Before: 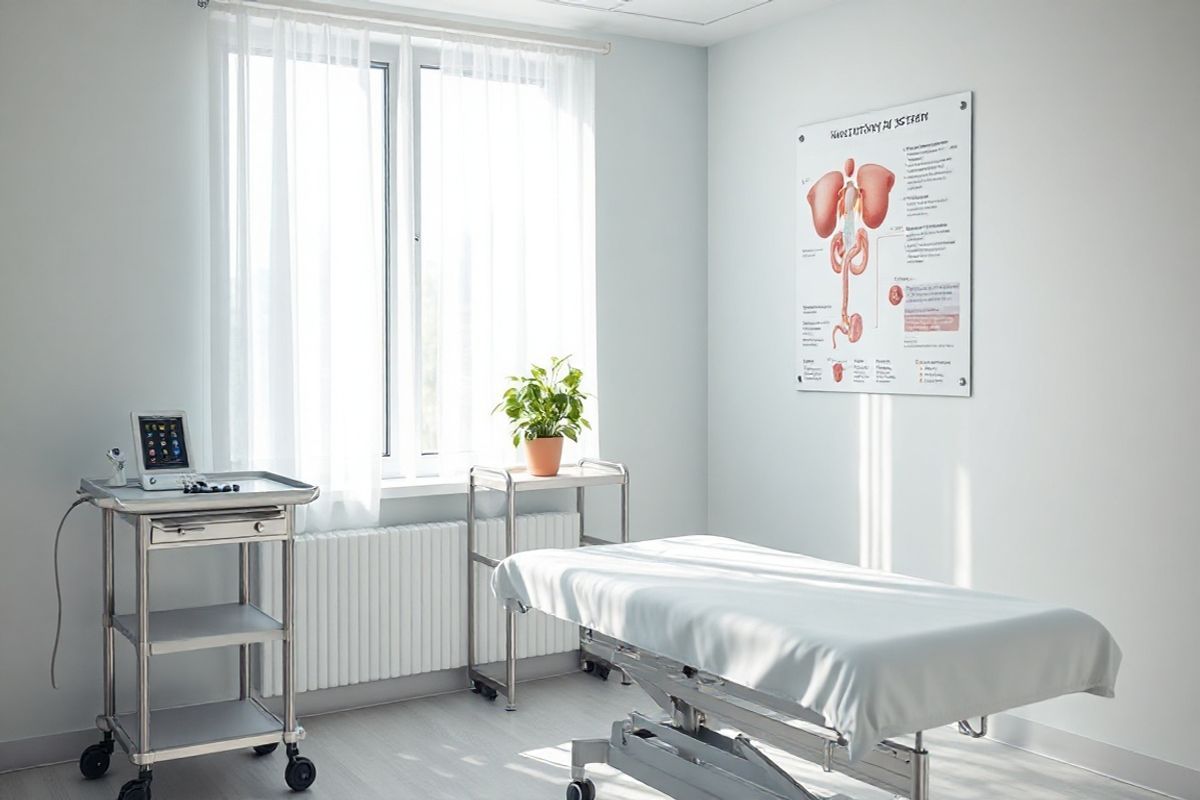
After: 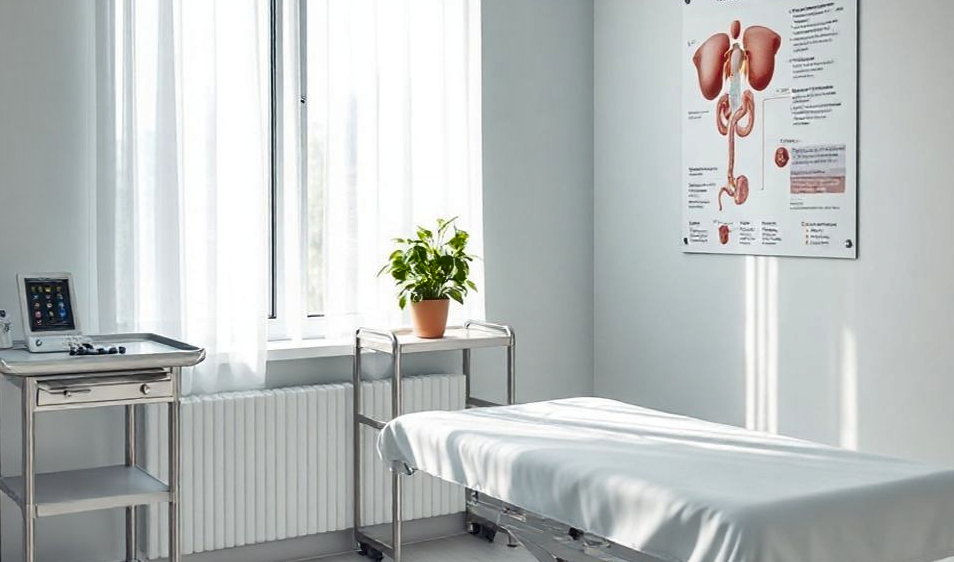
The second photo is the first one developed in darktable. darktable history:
crop: left 9.501%, top 17.316%, right 10.96%, bottom 12.387%
shadows and highlights: low approximation 0.01, soften with gaussian
